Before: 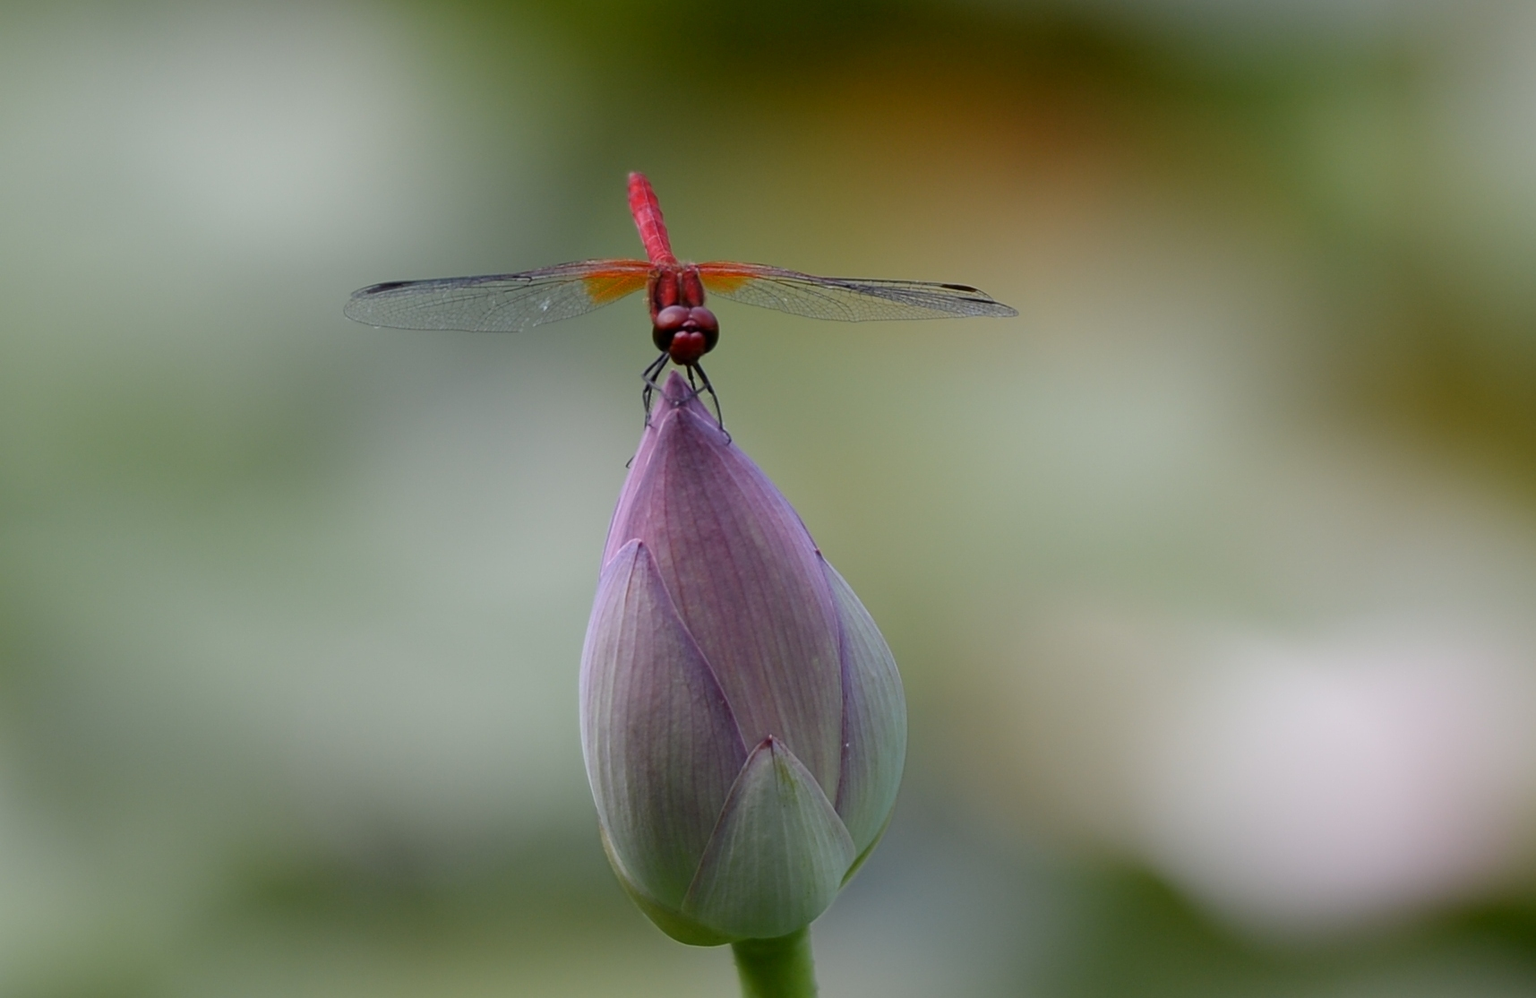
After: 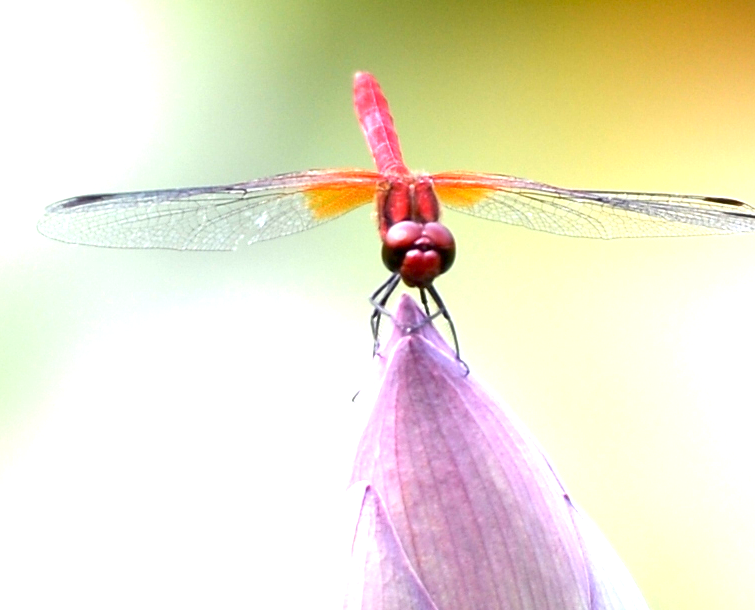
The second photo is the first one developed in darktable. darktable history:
crop: left 20.248%, top 10.86%, right 35.675%, bottom 34.321%
exposure: exposure 2.207 EV, compensate highlight preservation false
